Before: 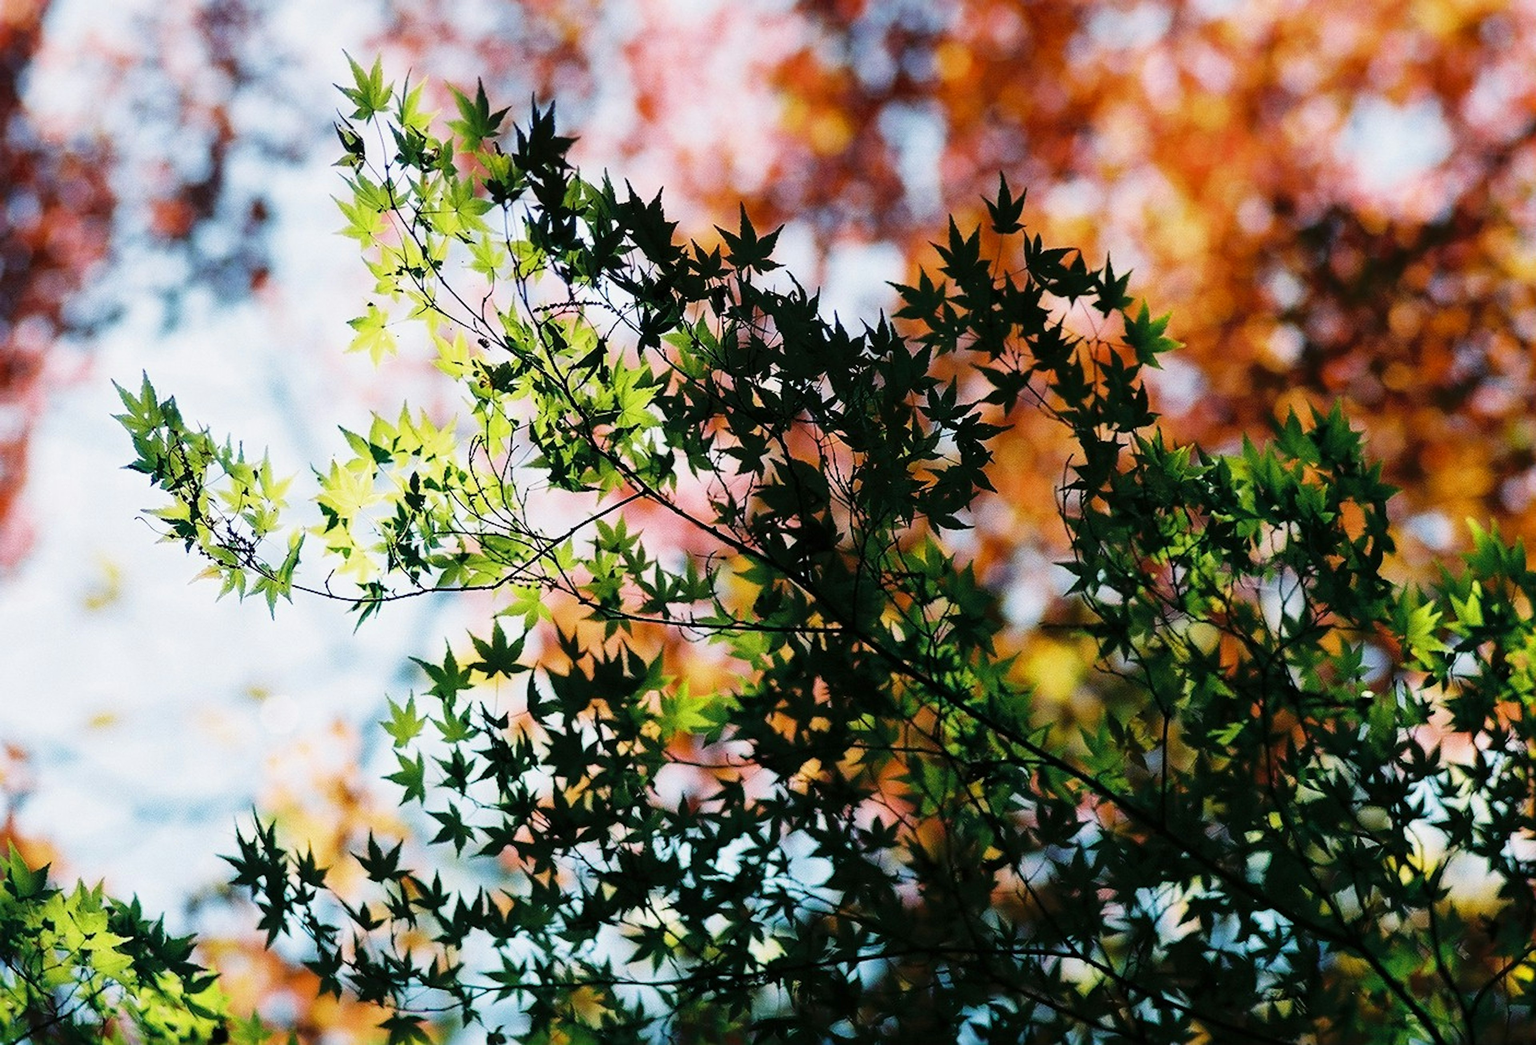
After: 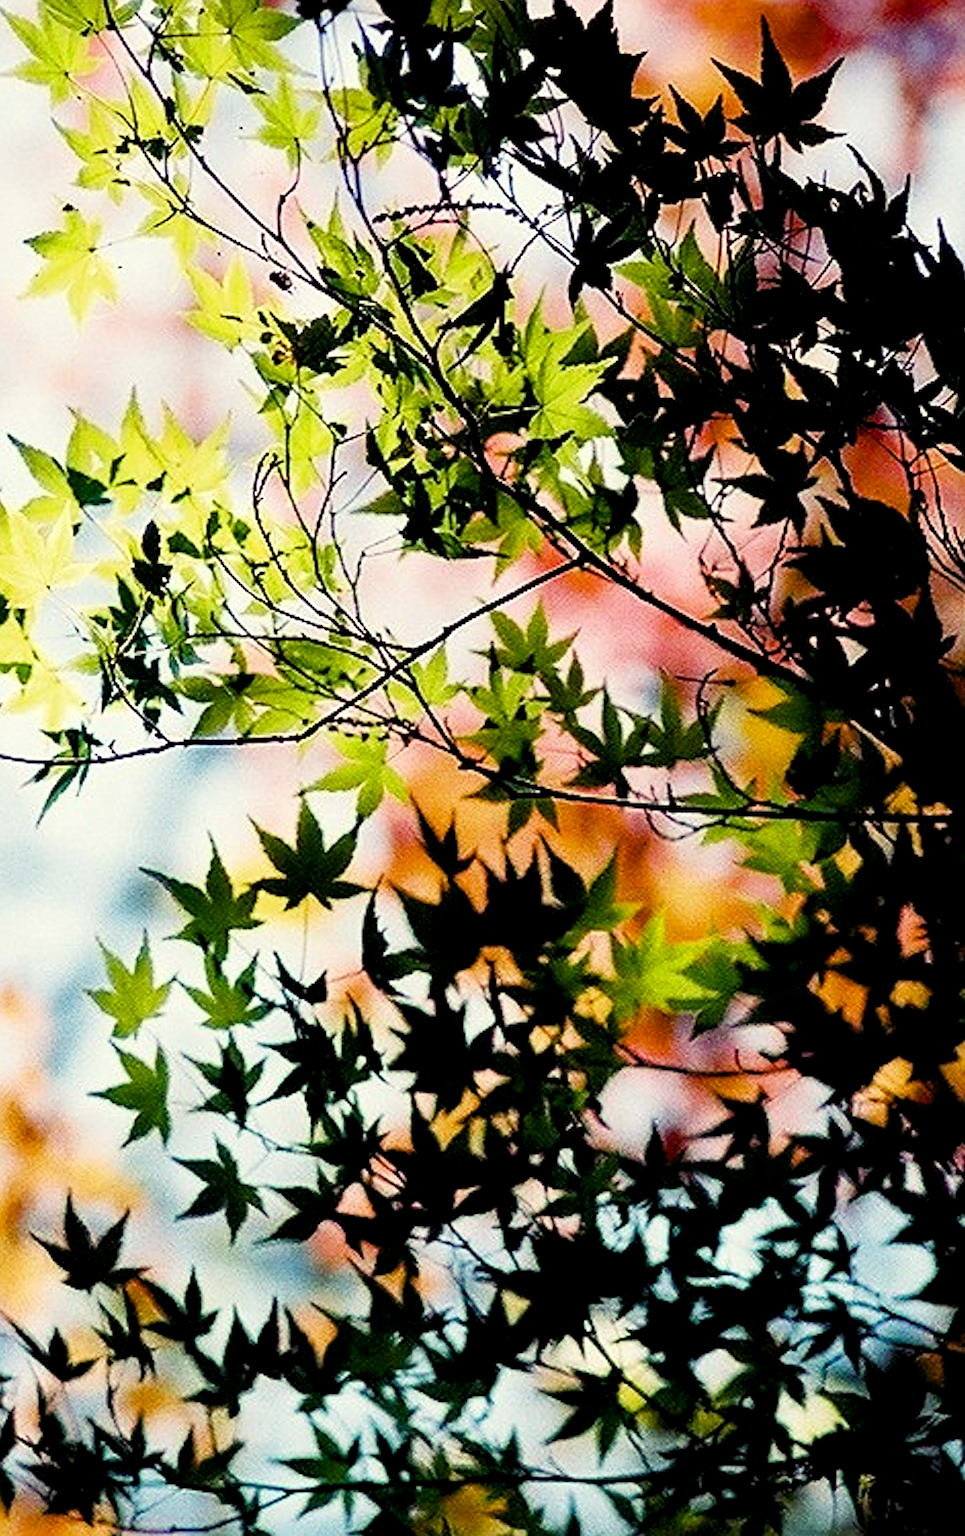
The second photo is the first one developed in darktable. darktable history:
sharpen: radius 1.967
crop and rotate: left 21.77%, top 18.528%, right 44.676%, bottom 2.997%
color balance rgb: shadows lift › luminance -21.66%, shadows lift › chroma 8.98%, shadows lift › hue 283.37°, power › chroma 1.05%, power › hue 25.59°, highlights gain › luminance 6.08%, highlights gain › chroma 2.55%, highlights gain › hue 90°, global offset › luminance -0.87%, perceptual saturation grading › global saturation 25%, perceptual saturation grading › highlights -28.39%, perceptual saturation grading › shadows 33.98%
